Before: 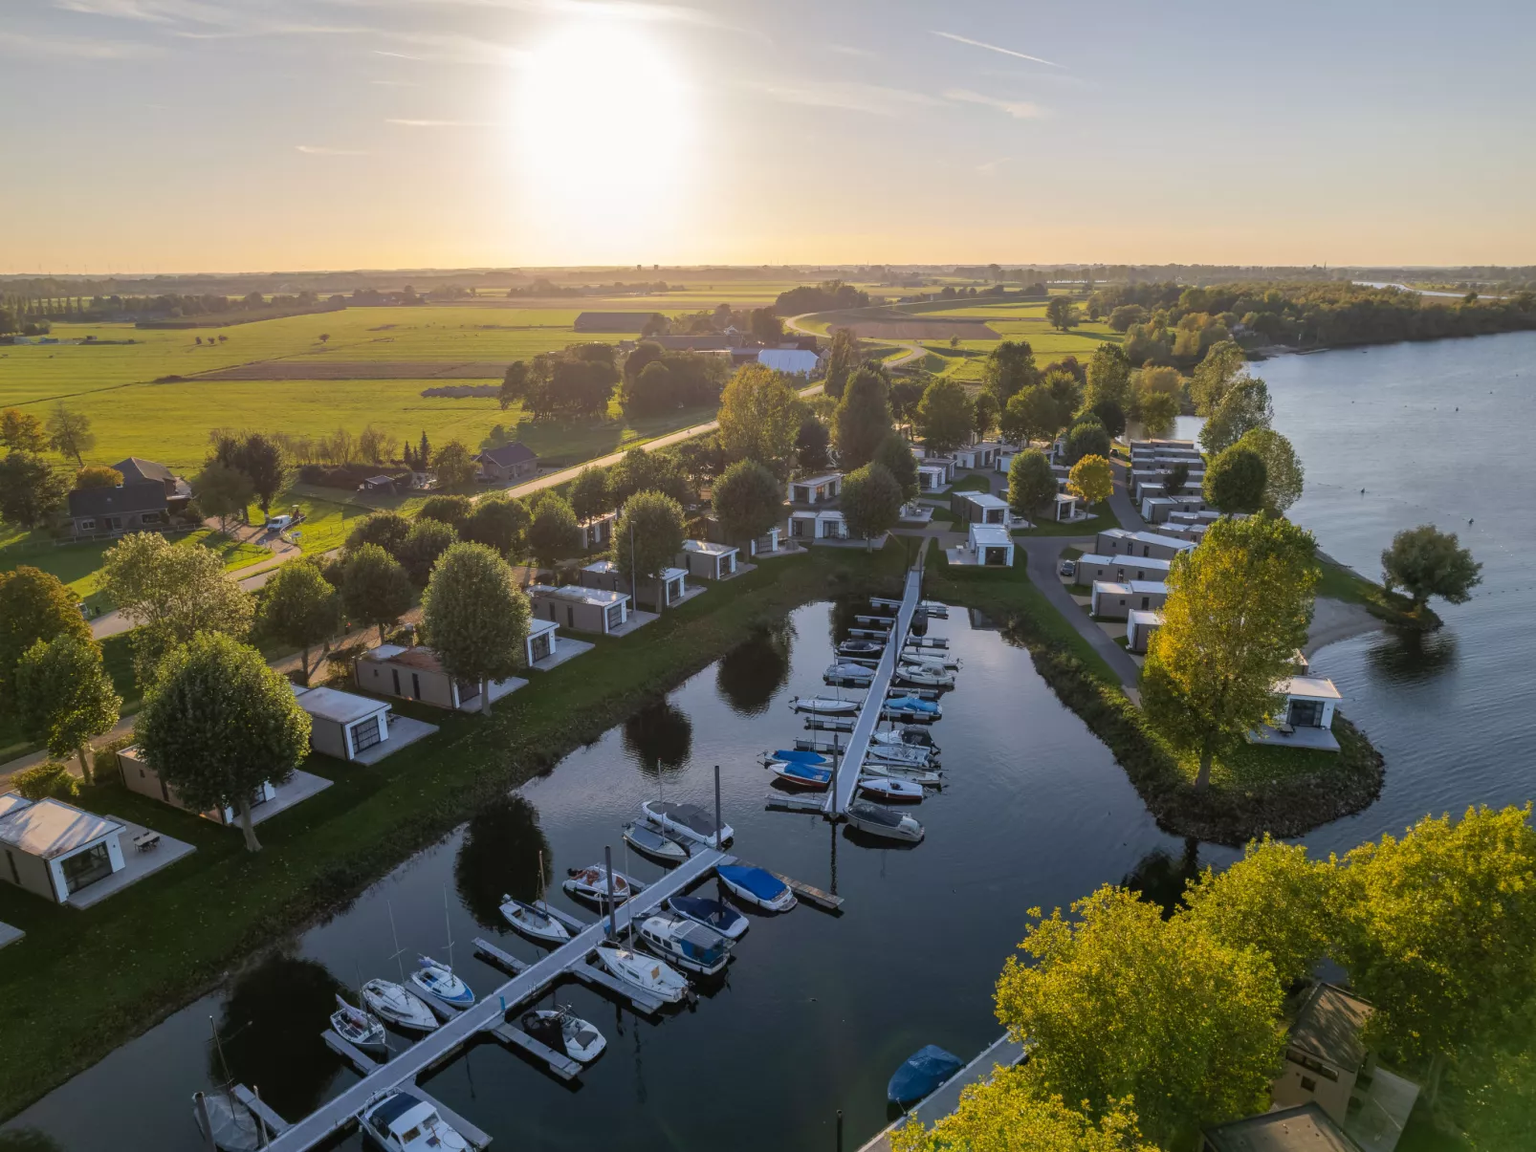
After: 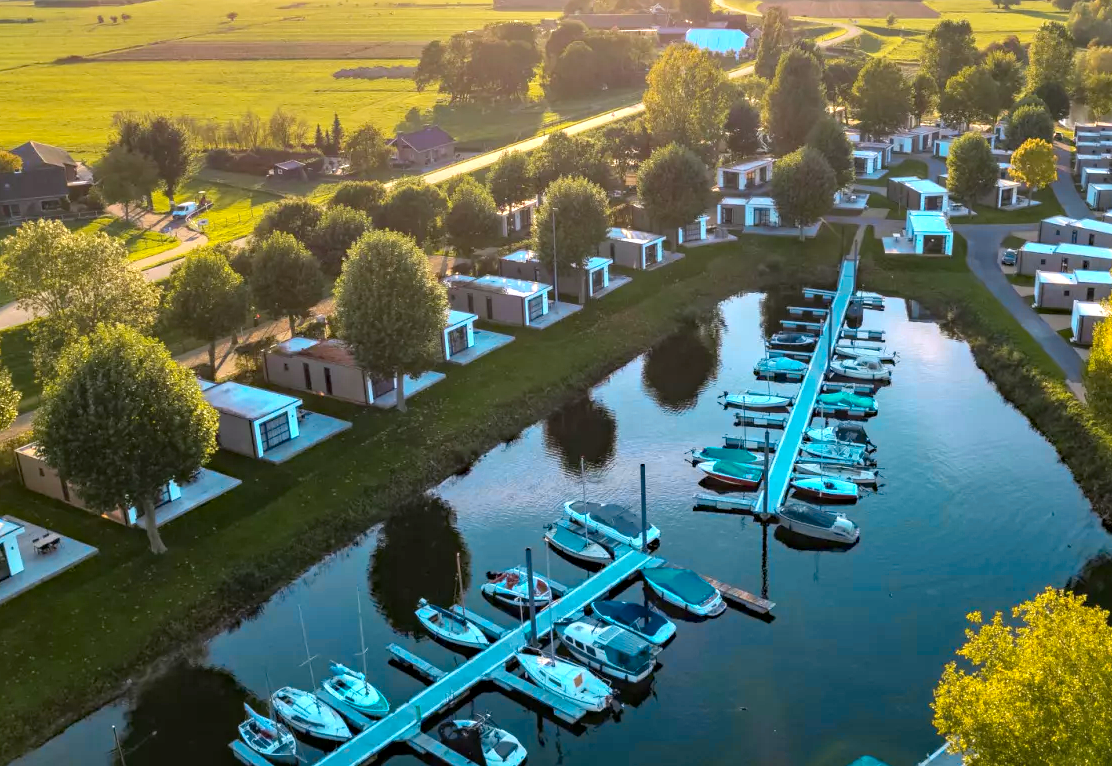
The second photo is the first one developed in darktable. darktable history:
exposure: black level correction 0.001, exposure 0.955 EV, compensate exposure bias true, compensate highlight preservation false
crop: left 6.724%, top 27.971%, right 23.988%, bottom 8.405%
color zones: curves: ch0 [(0.254, 0.492) (0.724, 0.62)]; ch1 [(0.25, 0.528) (0.719, 0.796)]; ch2 [(0, 0.472) (0.25, 0.5) (0.73, 0.184)]
haze removal: compatibility mode true, adaptive false
